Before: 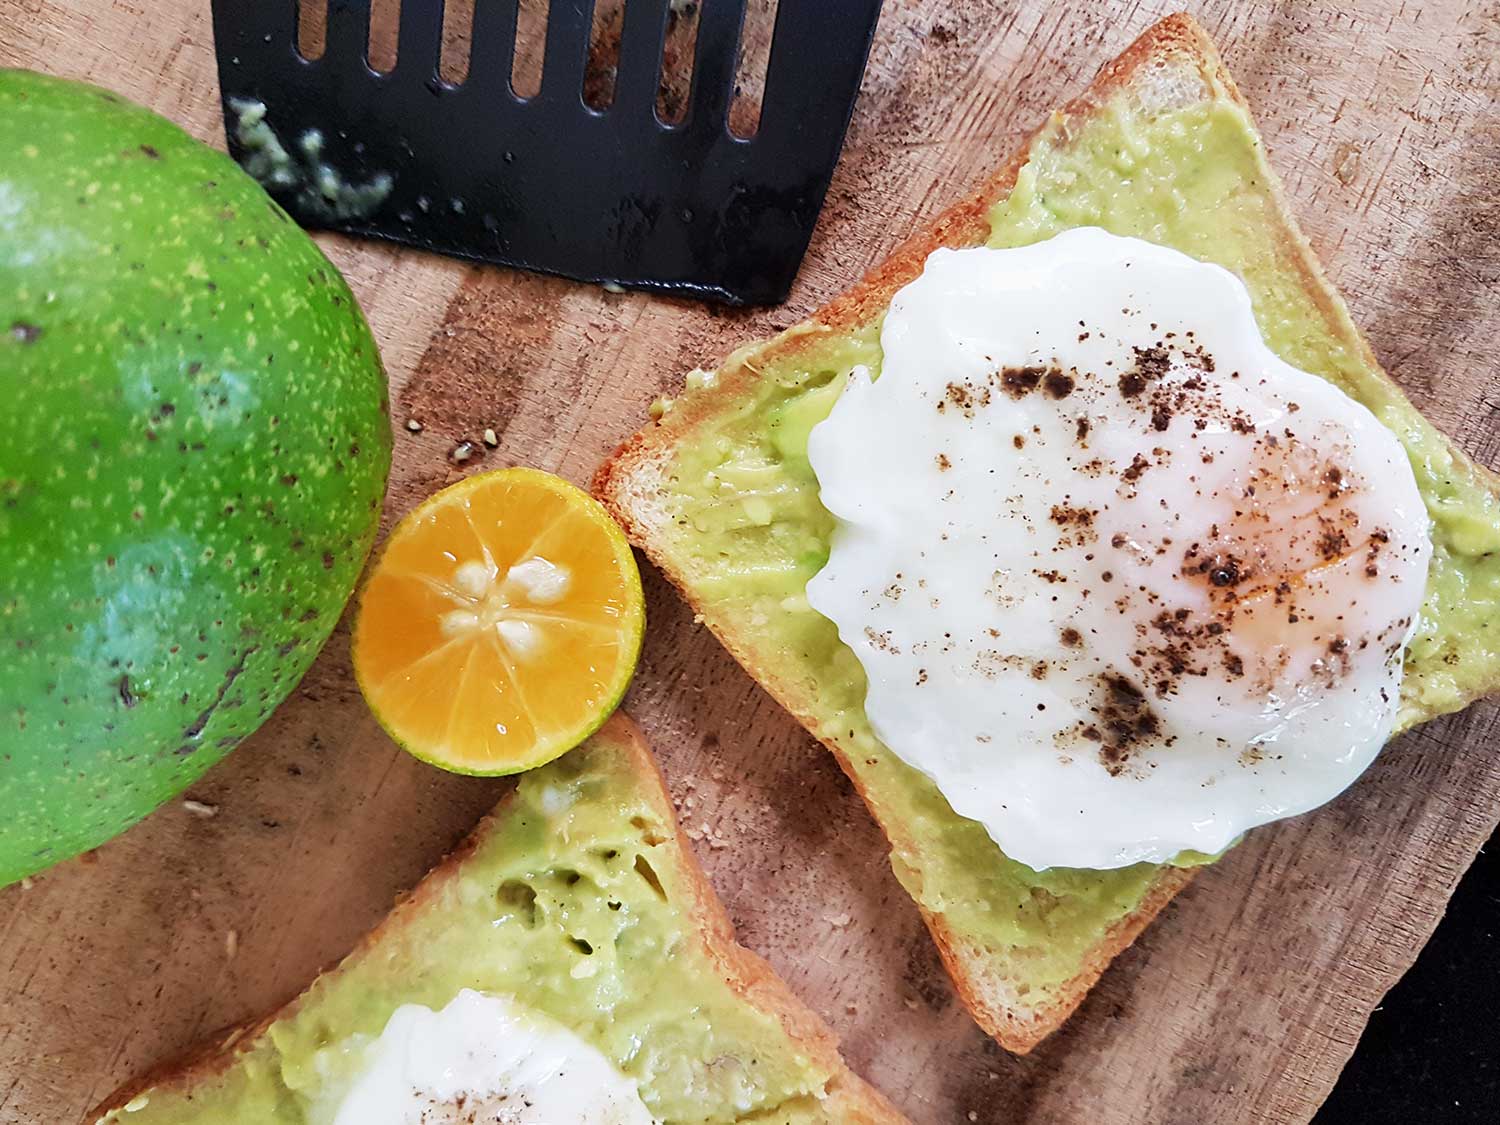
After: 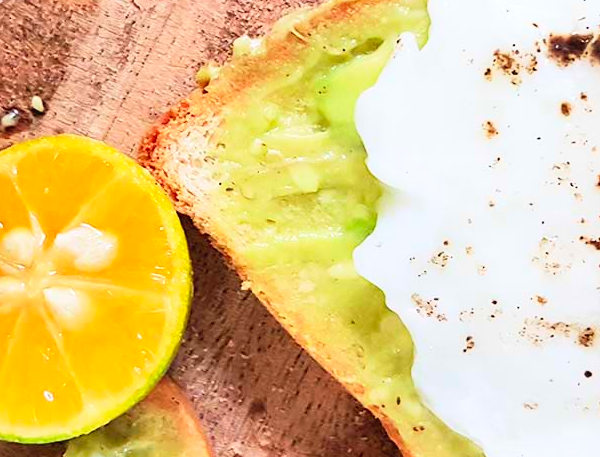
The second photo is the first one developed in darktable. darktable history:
contrast brightness saturation: contrast 0.239, brightness 0.24, saturation 0.372
crop: left 30.249%, top 29.628%, right 29.75%, bottom 29.741%
